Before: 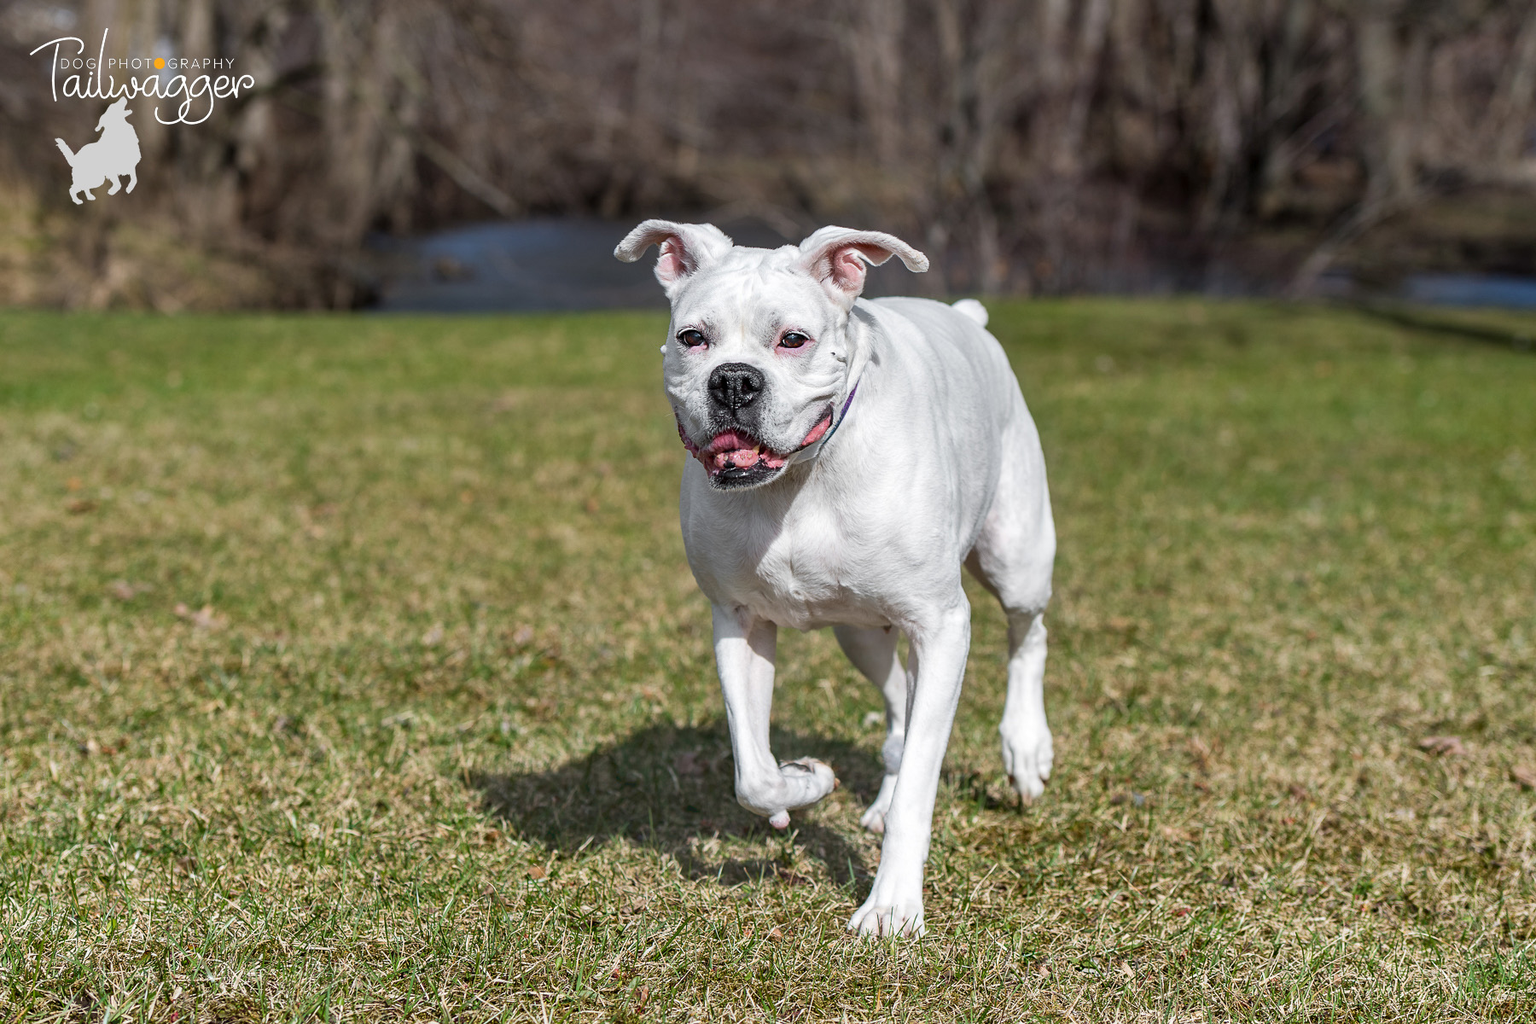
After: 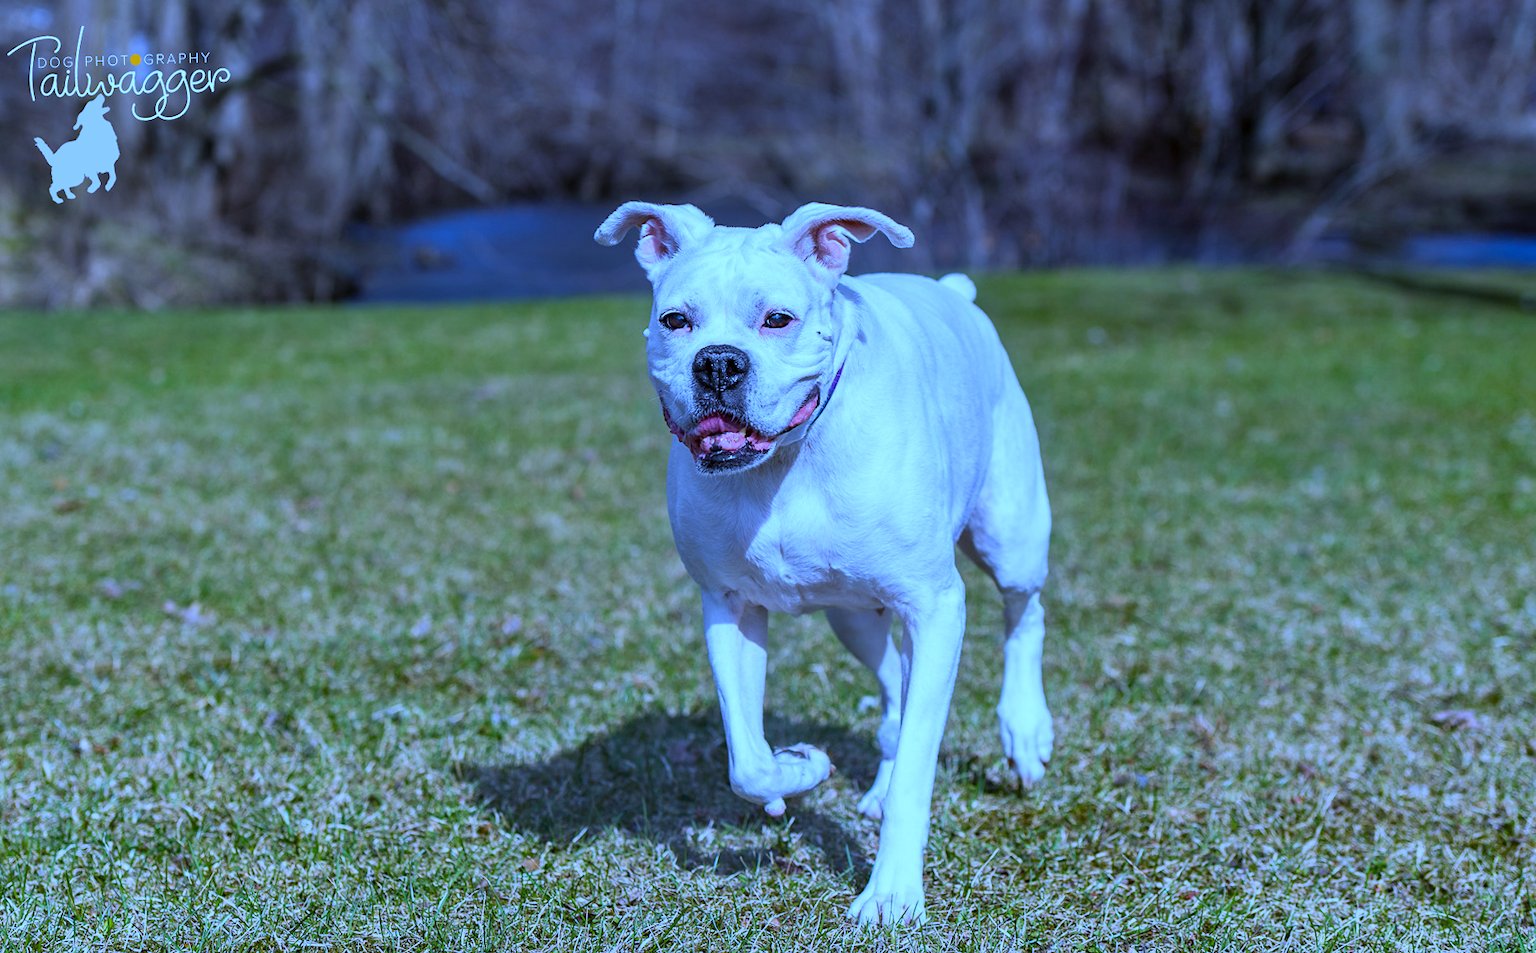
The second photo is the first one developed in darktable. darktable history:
color balance rgb: perceptual saturation grading › global saturation 20%, global vibrance 20%
crop and rotate: top 0%, bottom 5.097%
white balance: red 0.766, blue 1.537
rotate and perspective: rotation -1.32°, lens shift (horizontal) -0.031, crop left 0.015, crop right 0.985, crop top 0.047, crop bottom 0.982
